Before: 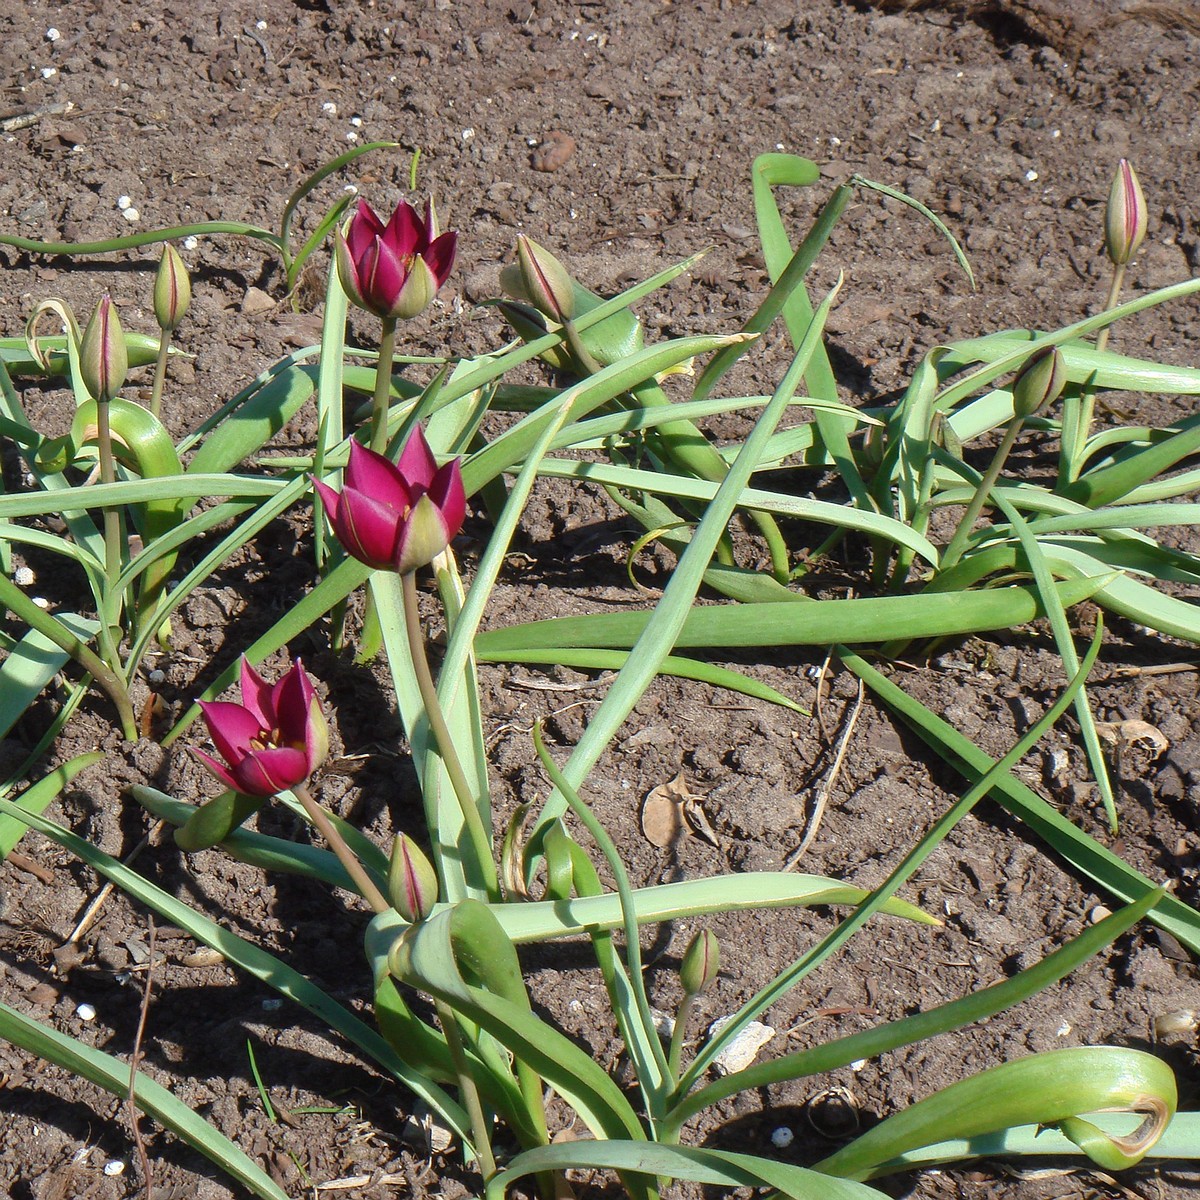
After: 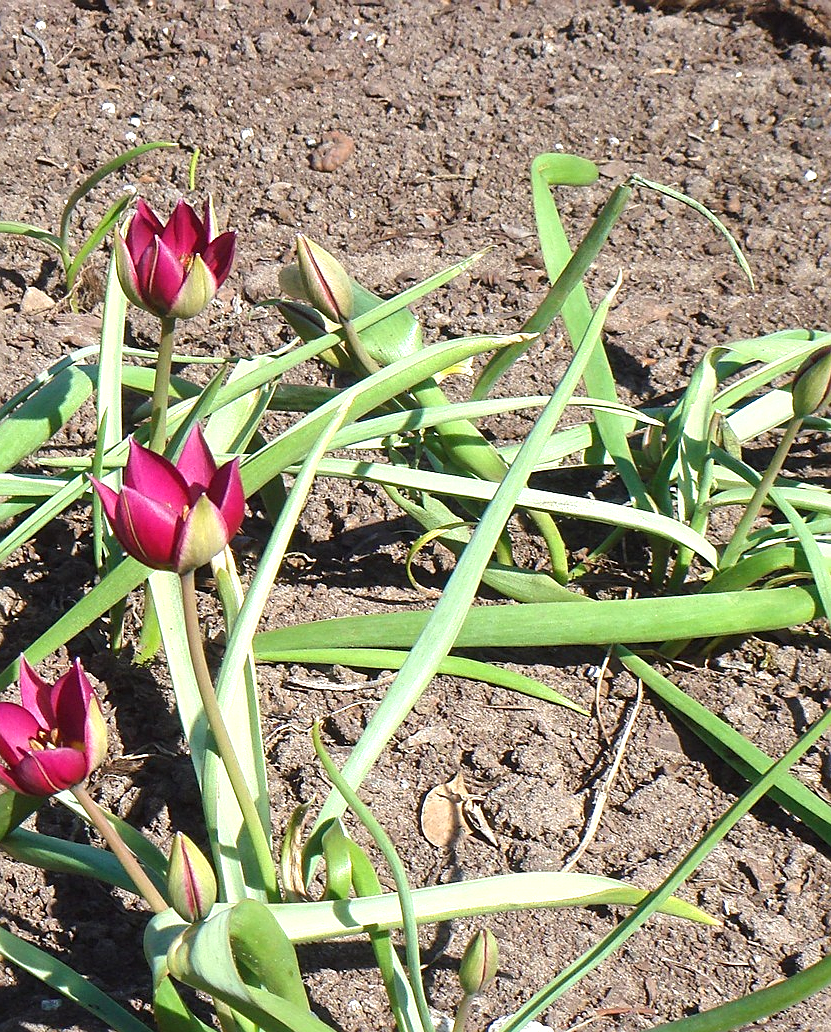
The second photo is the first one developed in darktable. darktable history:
exposure: black level correction 0, exposure 0.7 EV, compensate exposure bias true, compensate highlight preservation false
crop: left 18.479%, right 12.2%, bottom 13.971%
sharpen: on, module defaults
